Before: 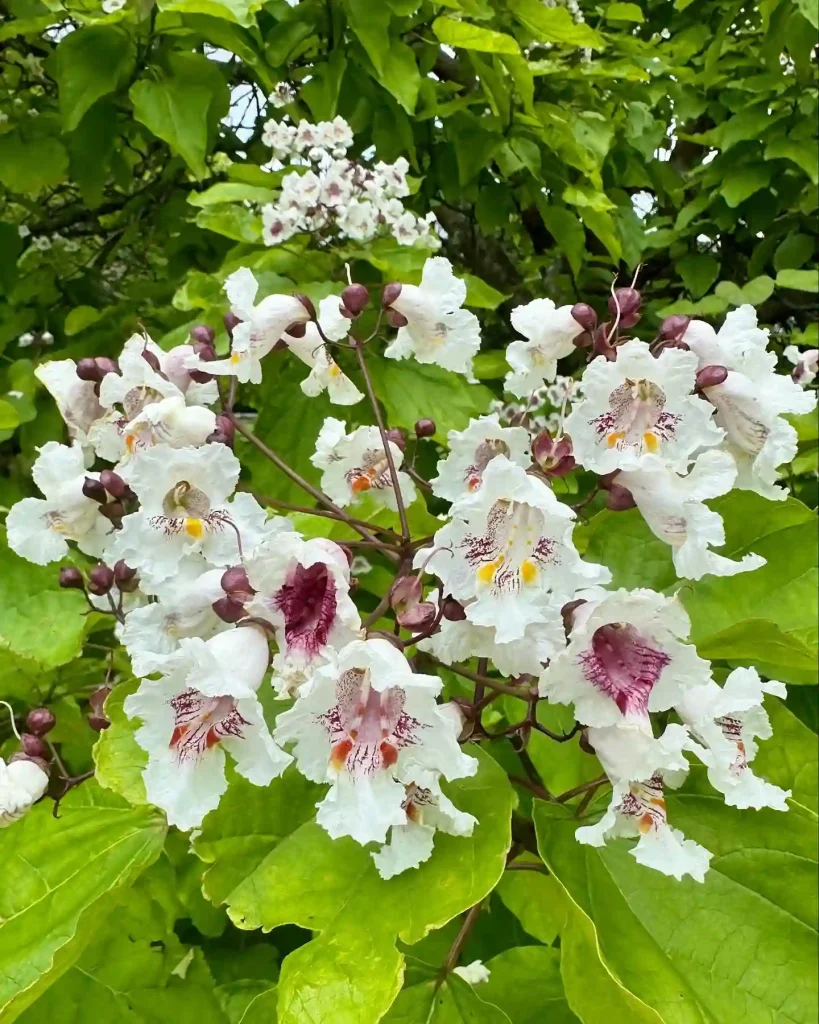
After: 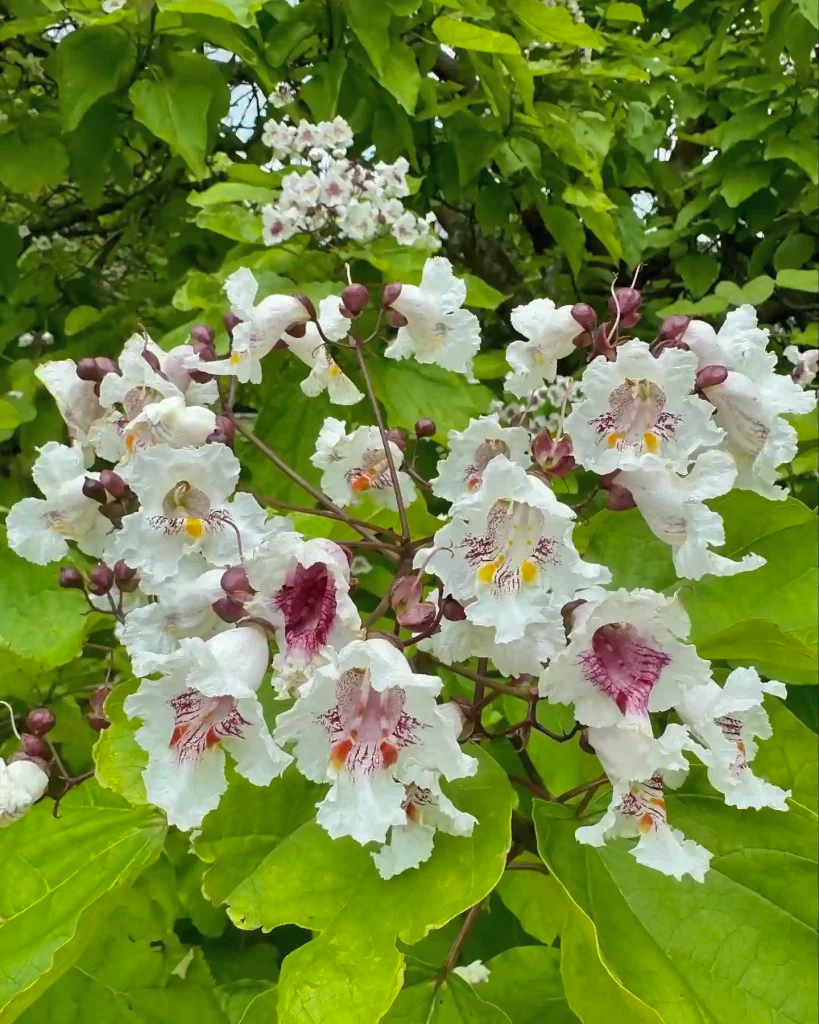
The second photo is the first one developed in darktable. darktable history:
white balance: emerald 1
shadows and highlights: shadows 40, highlights -60
